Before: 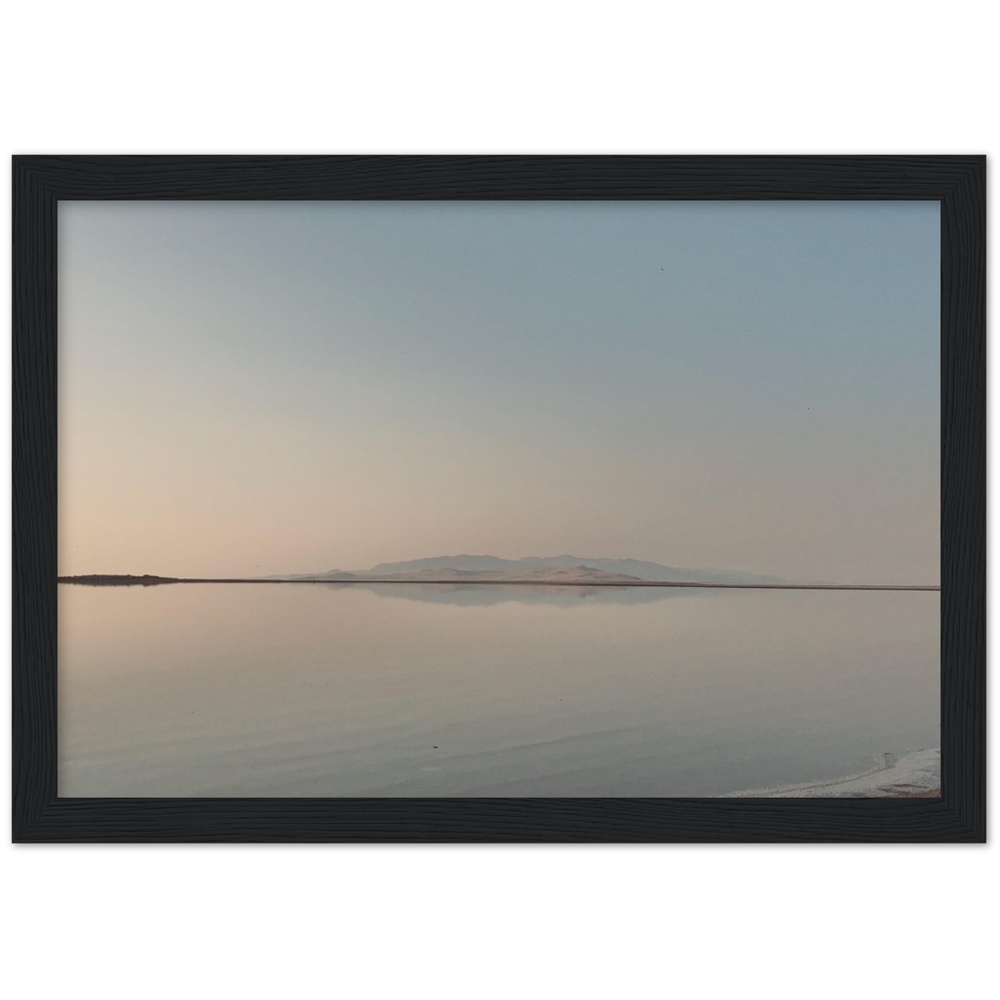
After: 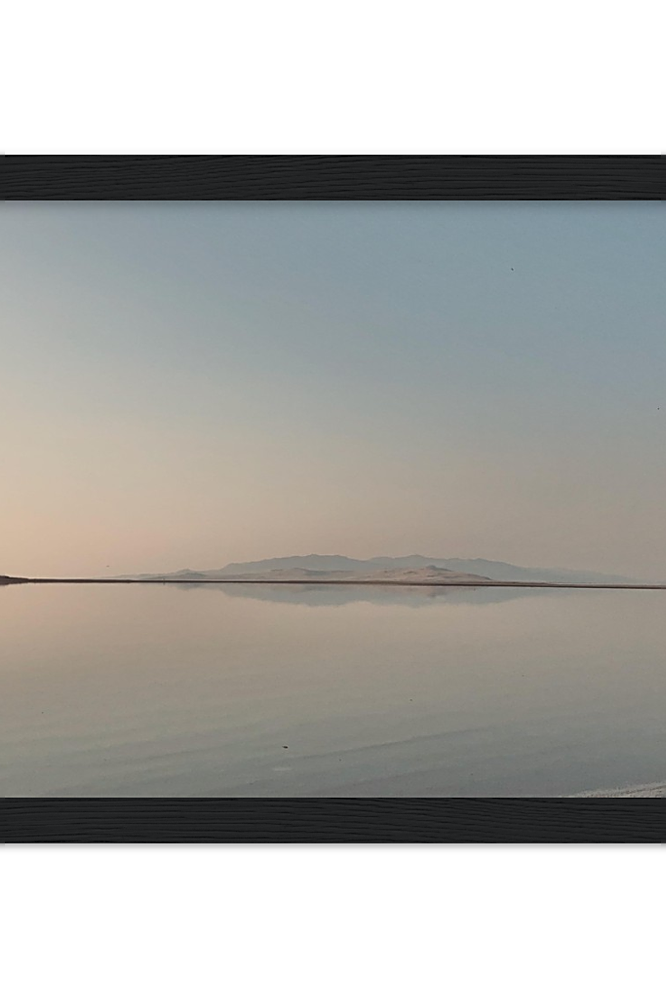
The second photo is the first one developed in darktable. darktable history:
crop and rotate: left 15.055%, right 18.278%
sharpen: on, module defaults
